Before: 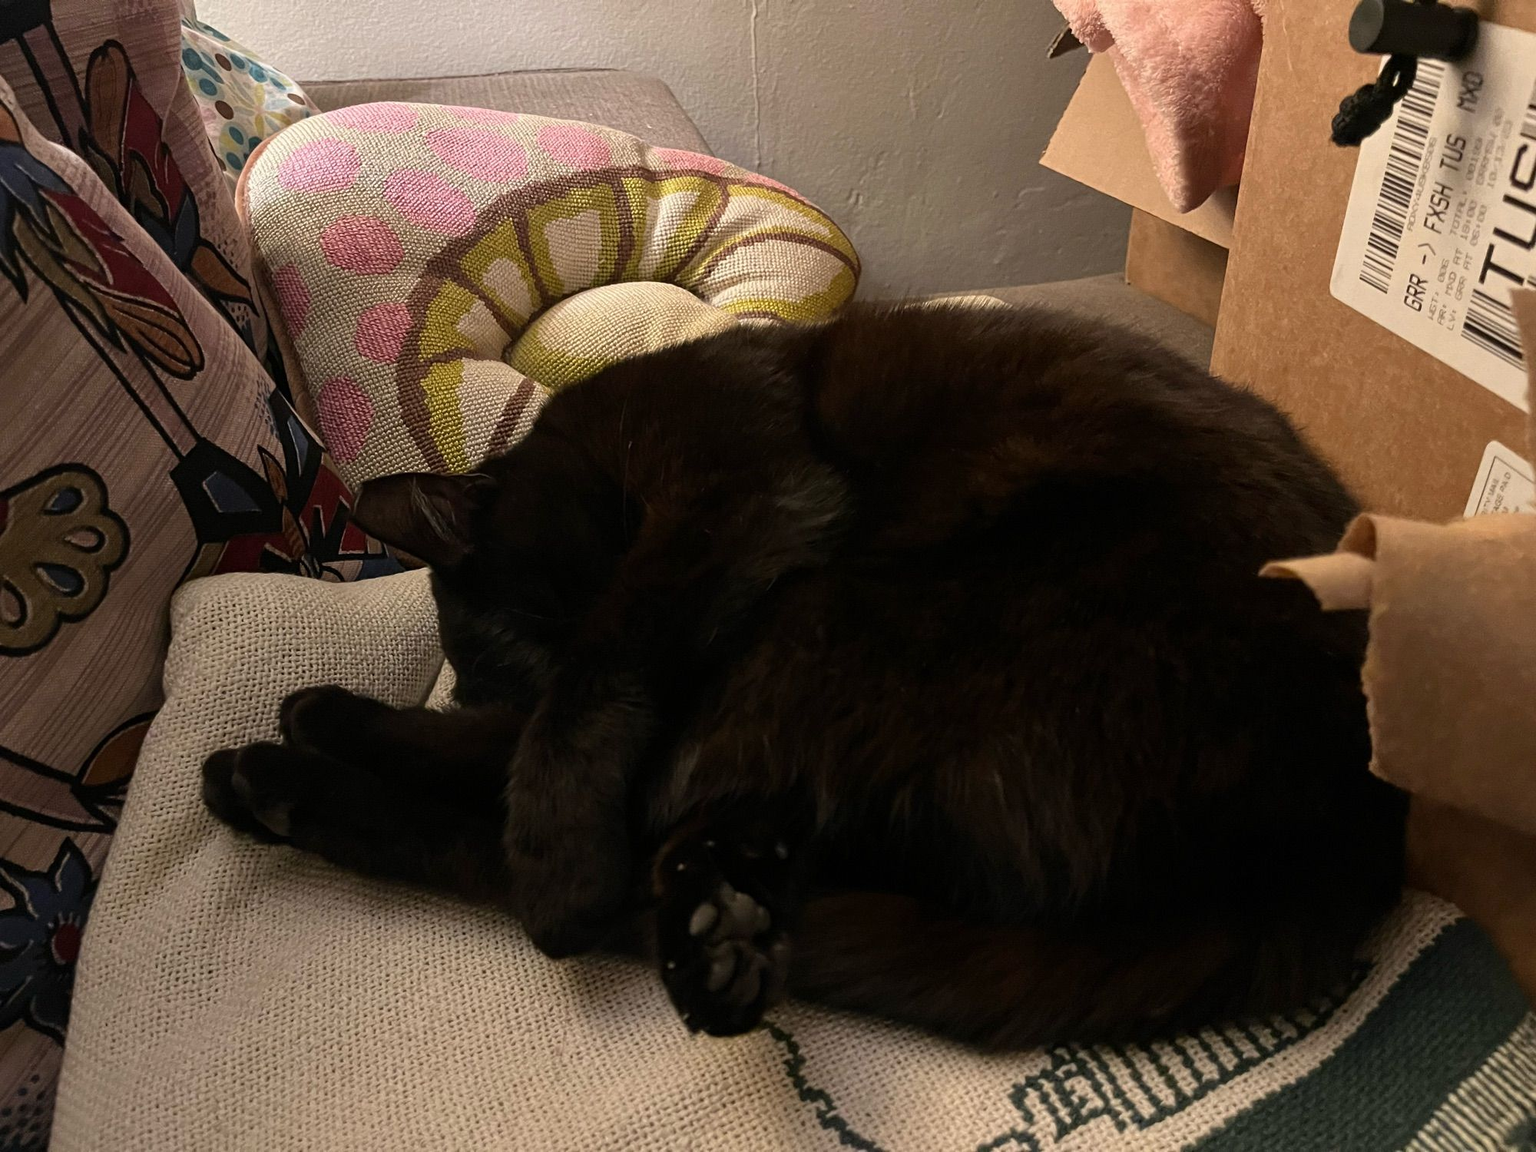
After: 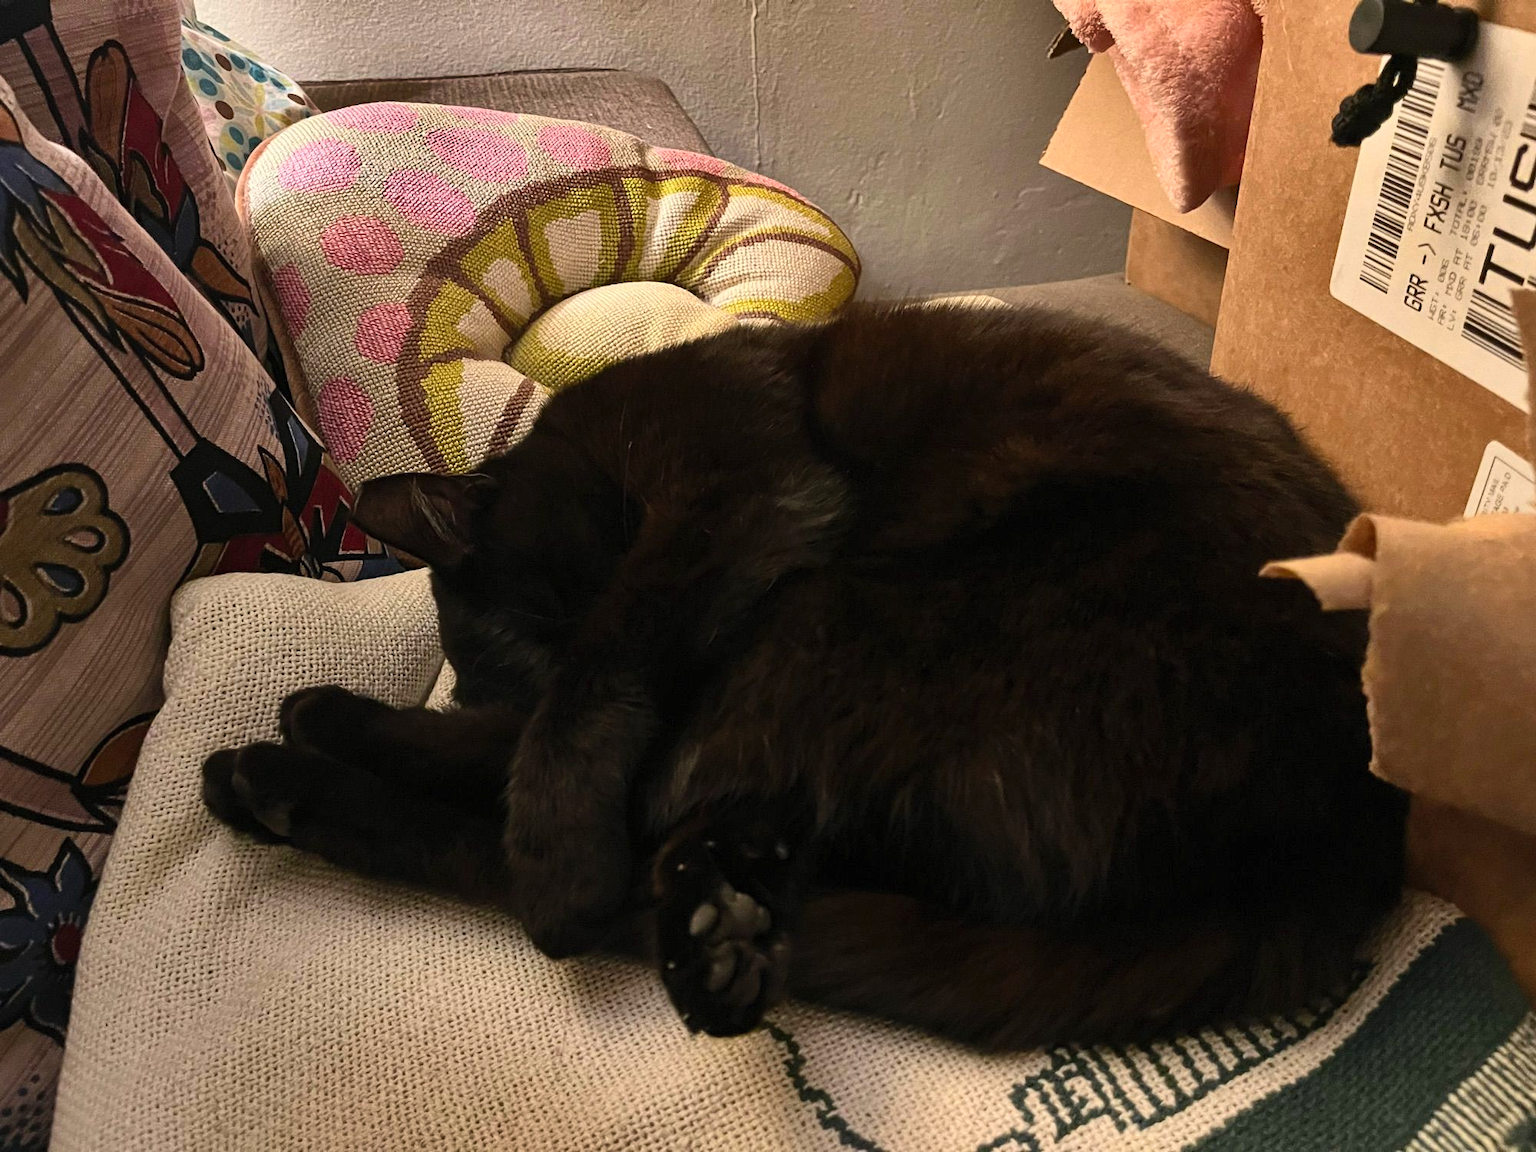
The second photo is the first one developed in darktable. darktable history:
contrast brightness saturation: contrast 0.2, brightness 0.16, saturation 0.22
shadows and highlights: shadows 20.91, highlights -82.73, soften with gaussian
